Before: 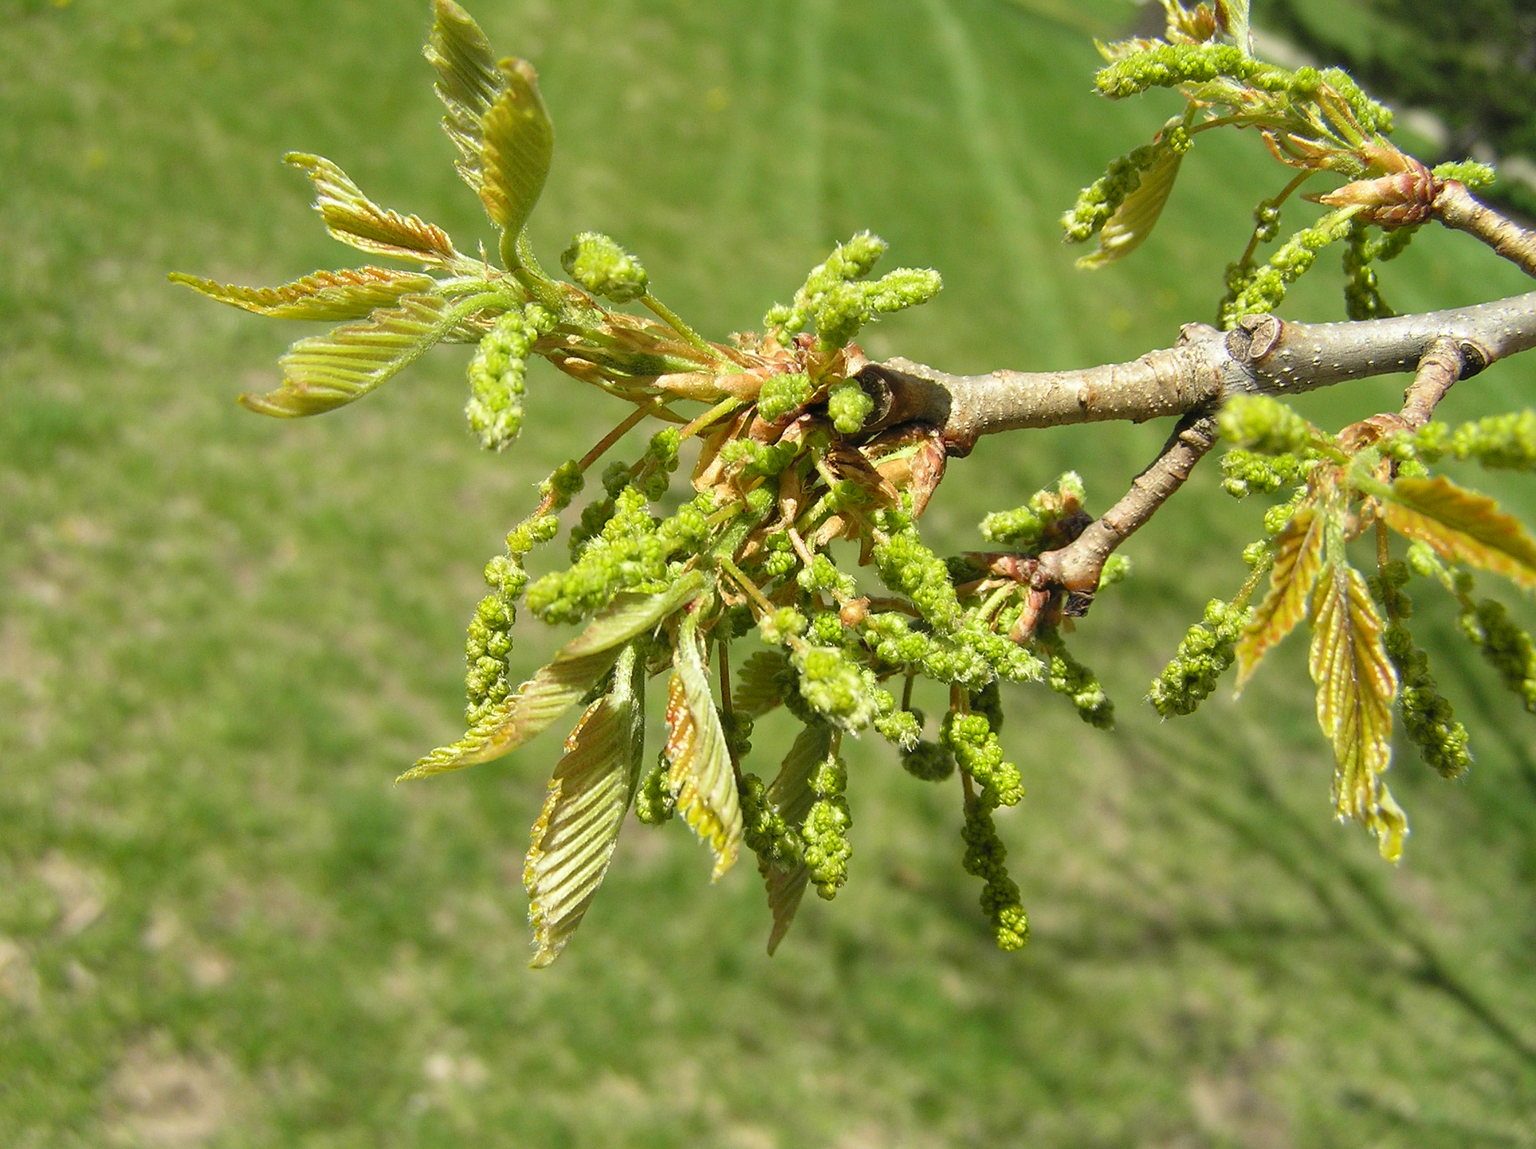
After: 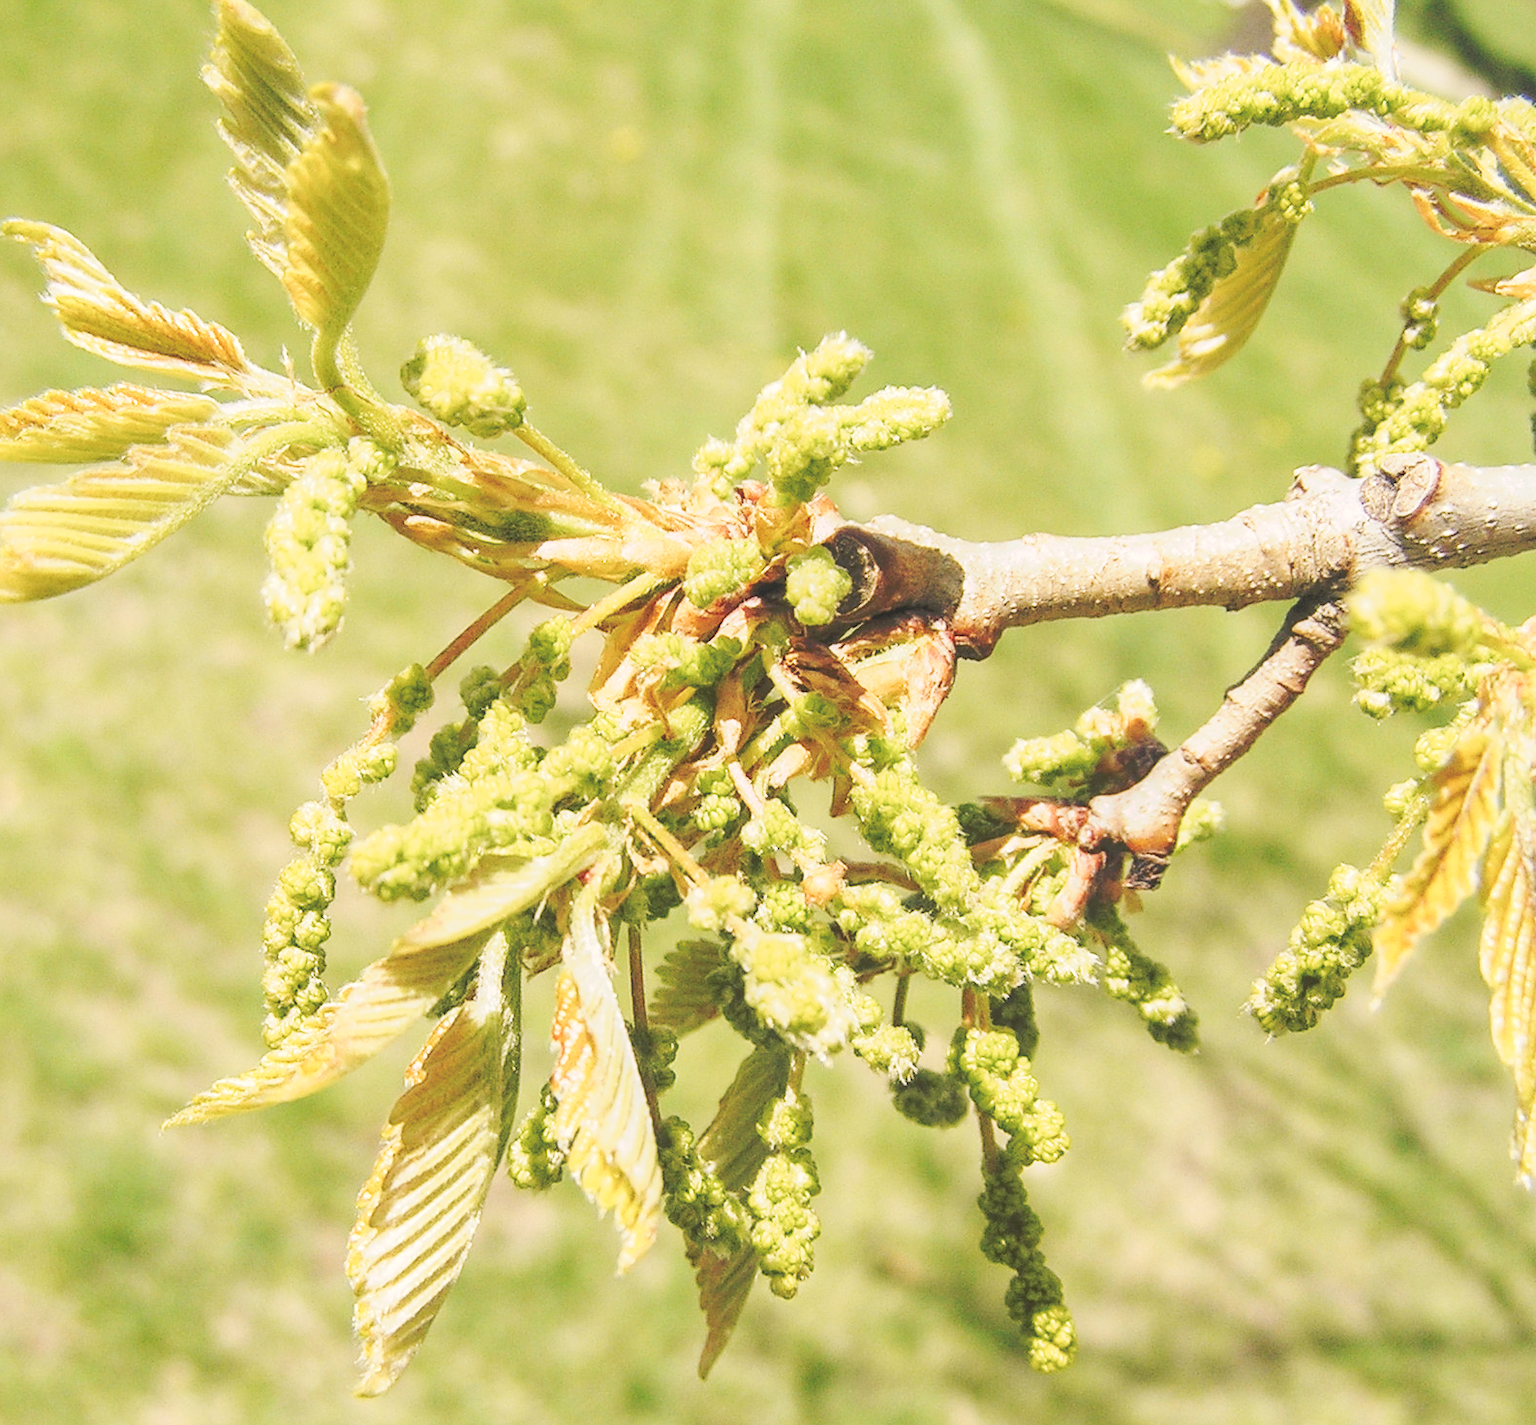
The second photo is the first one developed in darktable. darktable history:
crop: left 18.479%, right 12.2%, bottom 13.971%
white balance: red 1.127, blue 0.943
tone equalizer: on, module defaults
local contrast: on, module defaults
tone curve: curves: ch0 [(0, 0) (0.003, 0.202) (0.011, 0.205) (0.025, 0.222) (0.044, 0.258) (0.069, 0.298) (0.1, 0.321) (0.136, 0.333) (0.177, 0.38) (0.224, 0.439) (0.277, 0.51) (0.335, 0.594) (0.399, 0.675) (0.468, 0.743) (0.543, 0.805) (0.623, 0.861) (0.709, 0.905) (0.801, 0.931) (0.898, 0.941) (1, 1)], preserve colors none
exposure: exposure -0.242 EV, compensate highlight preservation false
